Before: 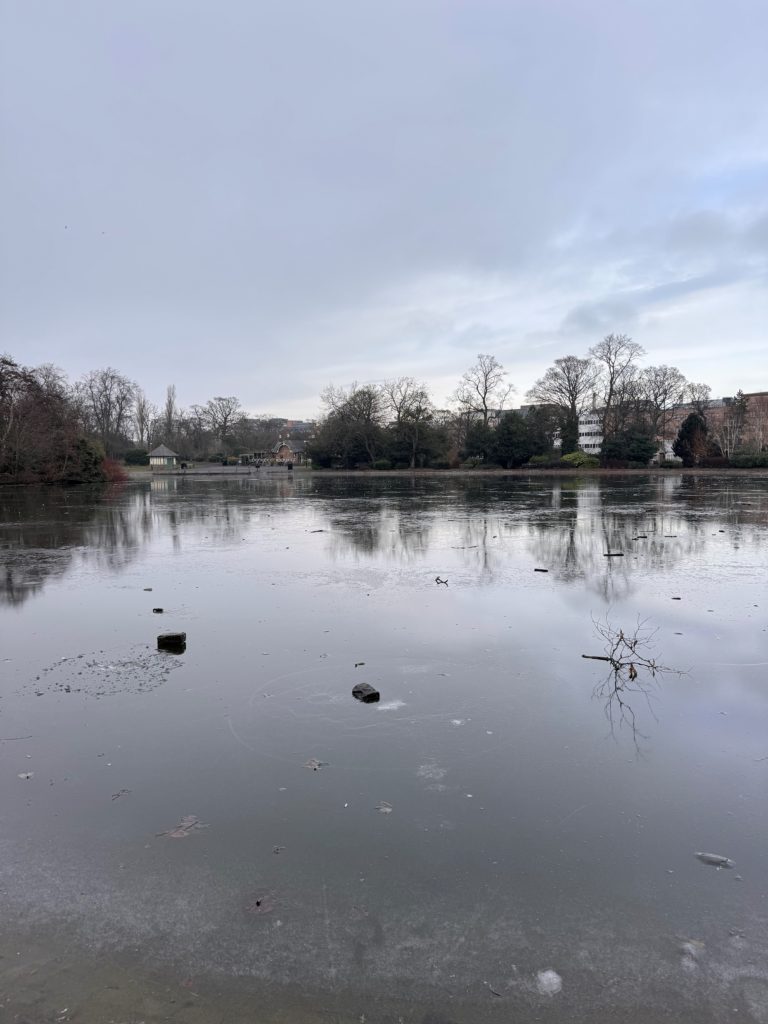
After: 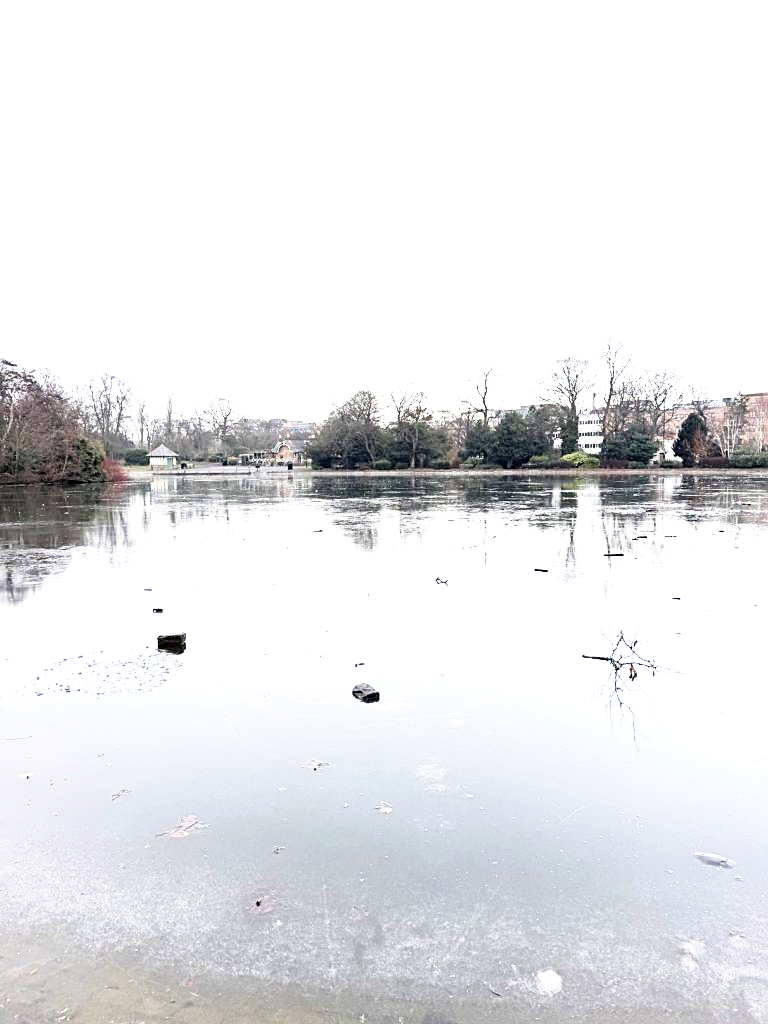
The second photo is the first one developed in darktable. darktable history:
levels: levels [0, 0.476, 0.951]
sharpen: on, module defaults
exposure: black level correction 0, exposure 1.357 EV, compensate highlight preservation false
tone equalizer: -8 EV -0.398 EV, -7 EV -0.404 EV, -6 EV -0.325 EV, -5 EV -0.187 EV, -3 EV 0.231 EV, -2 EV 0.351 EV, -1 EV 0.406 EV, +0 EV 0.388 EV
base curve: curves: ch0 [(0, 0) (0.088, 0.125) (0.176, 0.251) (0.354, 0.501) (0.613, 0.749) (1, 0.877)], preserve colors none
